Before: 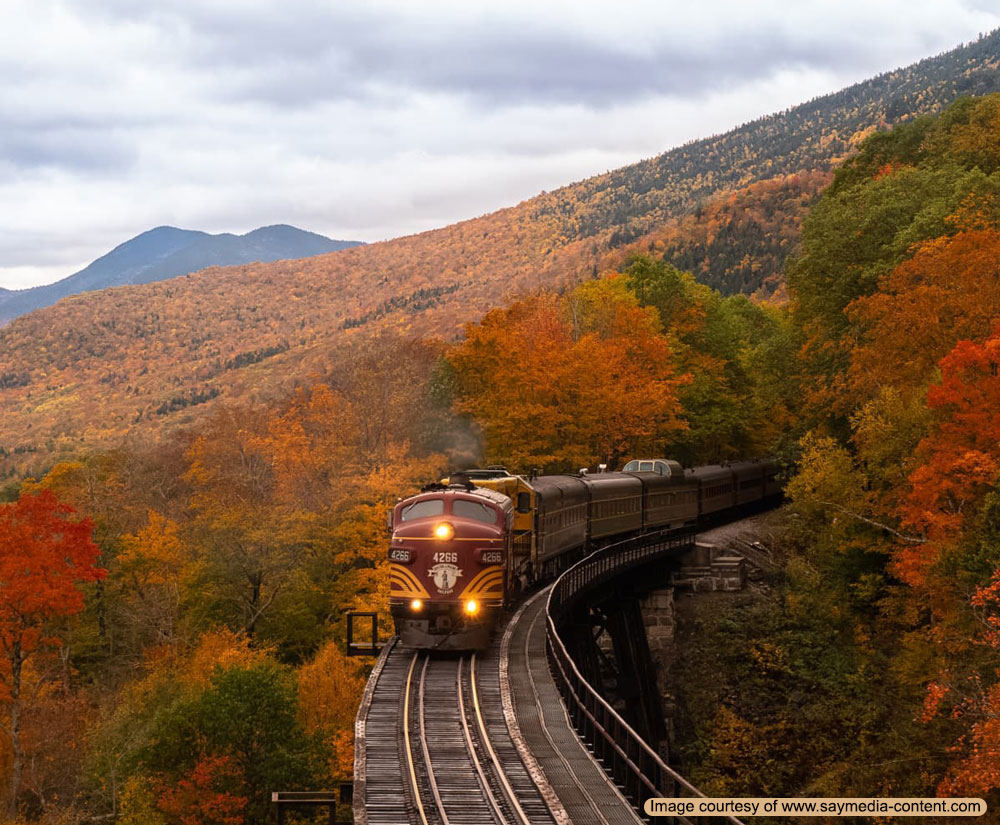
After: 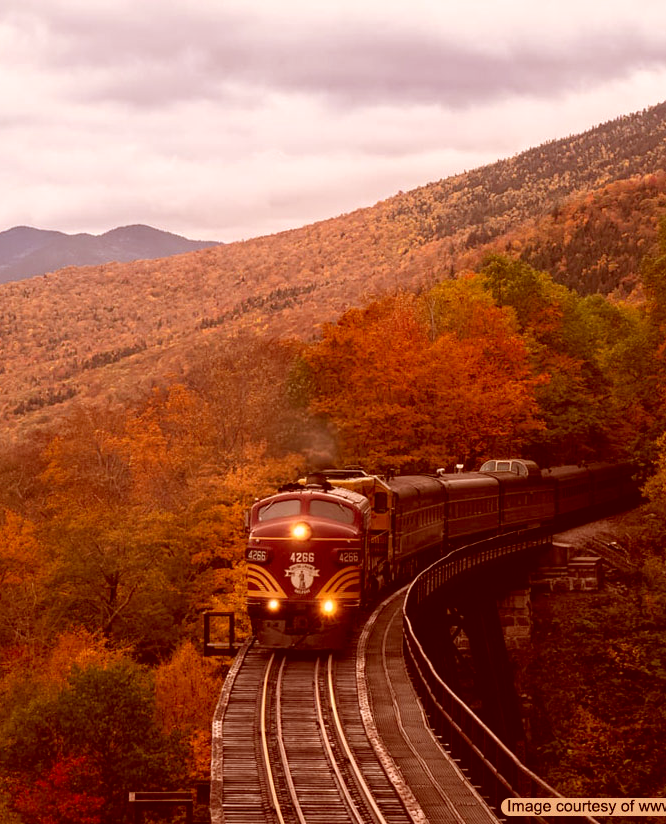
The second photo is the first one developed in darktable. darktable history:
color correction: highlights a* 9.52, highlights b* 8.67, shadows a* 39.91, shadows b* 39.87, saturation 0.803
crop and rotate: left 14.393%, right 18.954%
